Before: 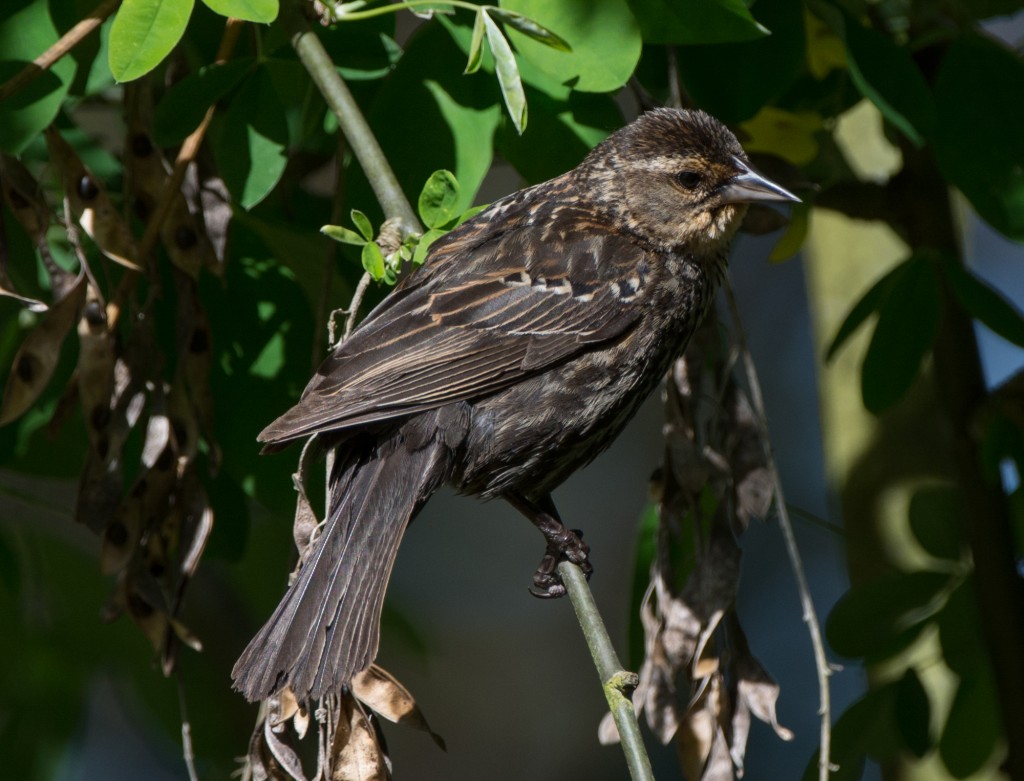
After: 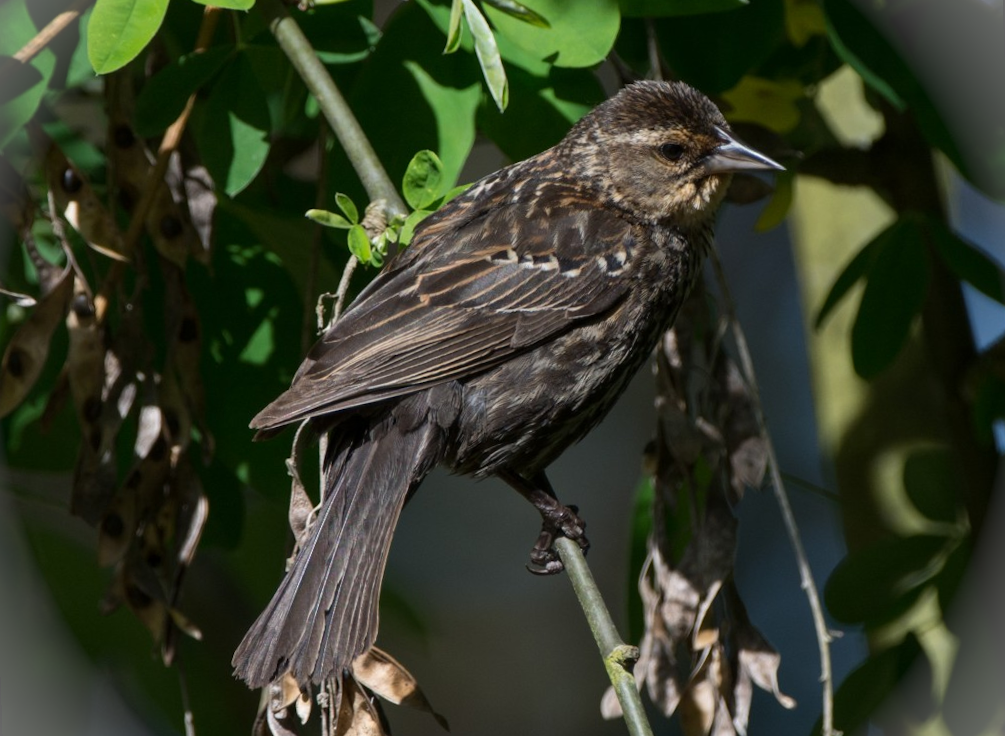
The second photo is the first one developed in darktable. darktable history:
rotate and perspective: rotation -2°, crop left 0.022, crop right 0.978, crop top 0.049, crop bottom 0.951
vignetting: fall-off start 100%, brightness 0.3, saturation 0
